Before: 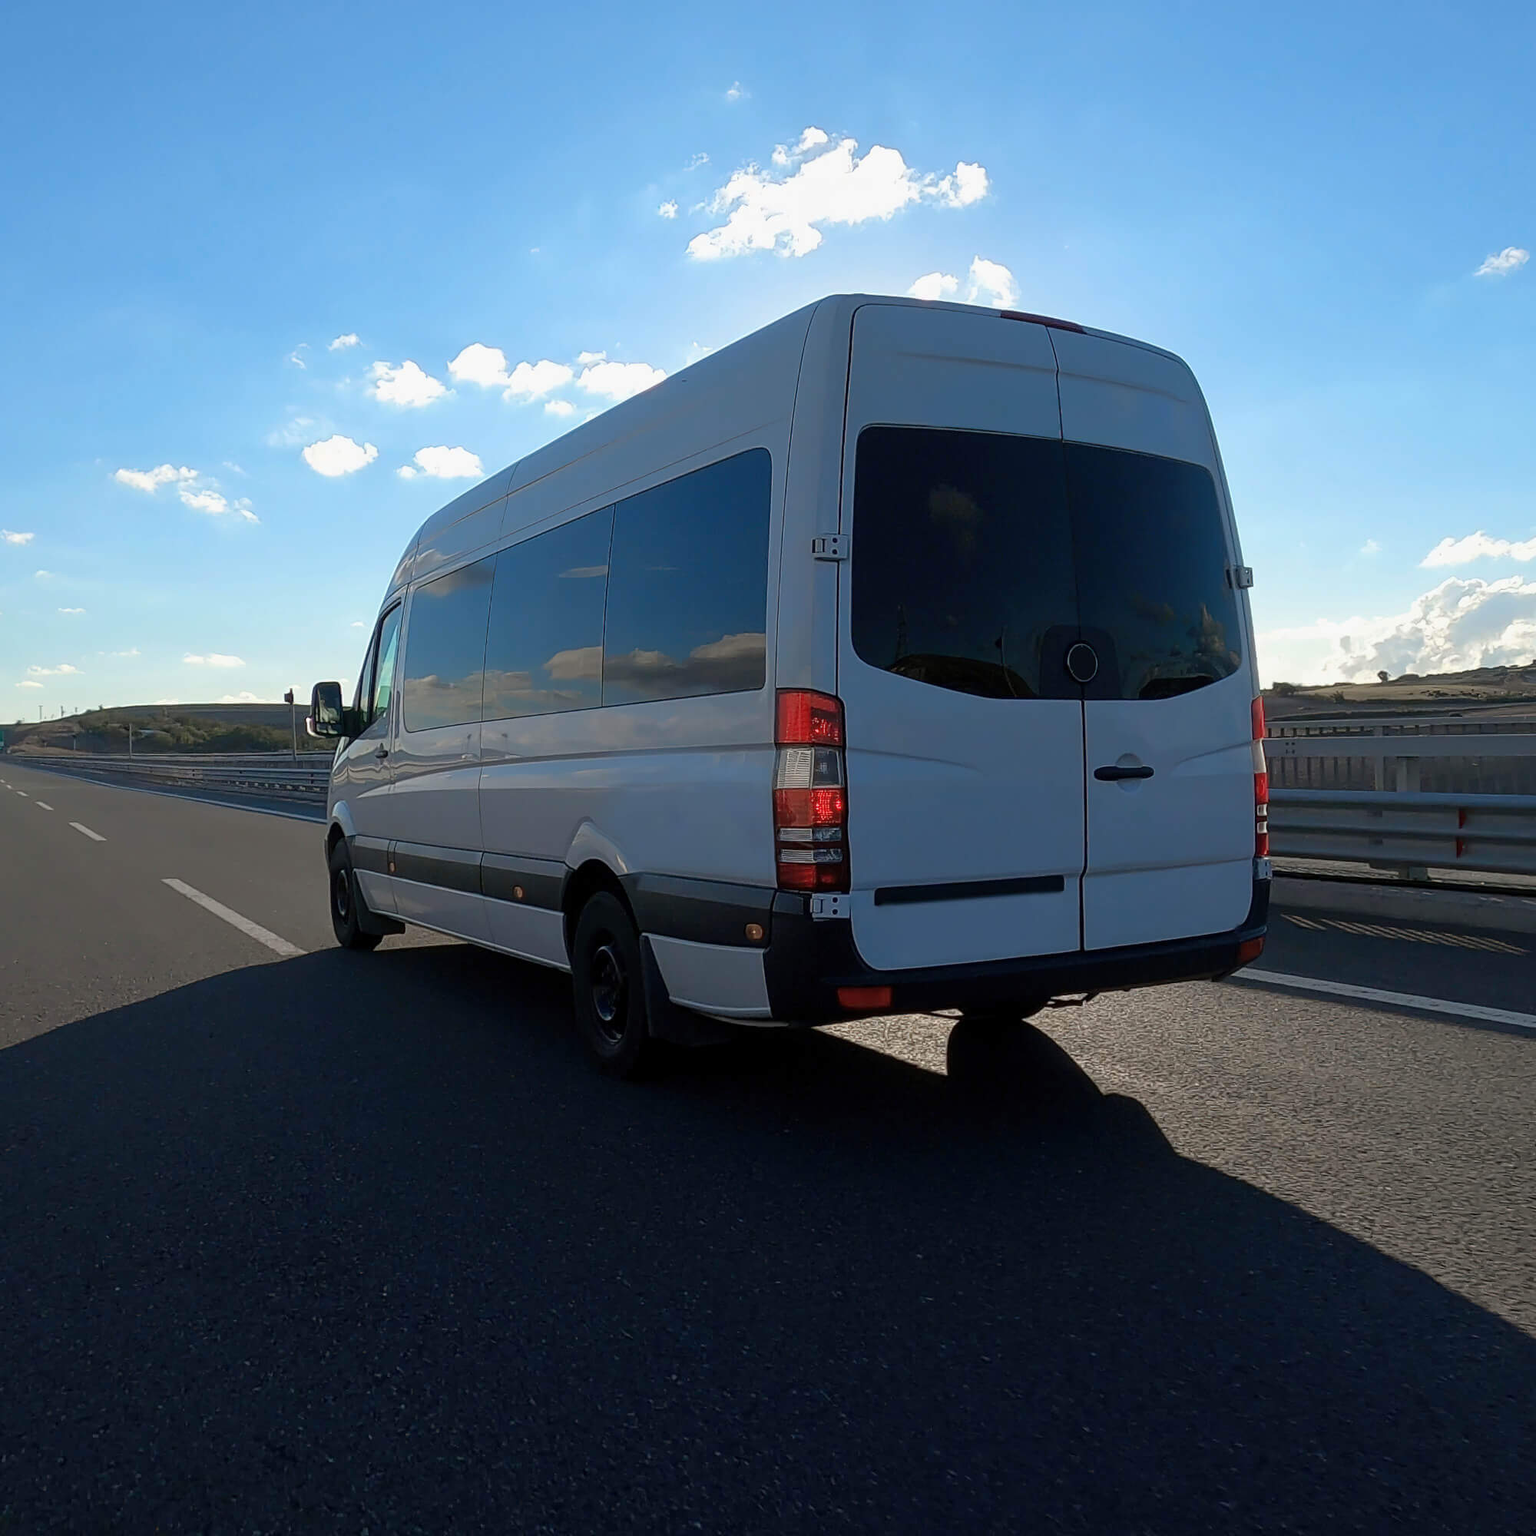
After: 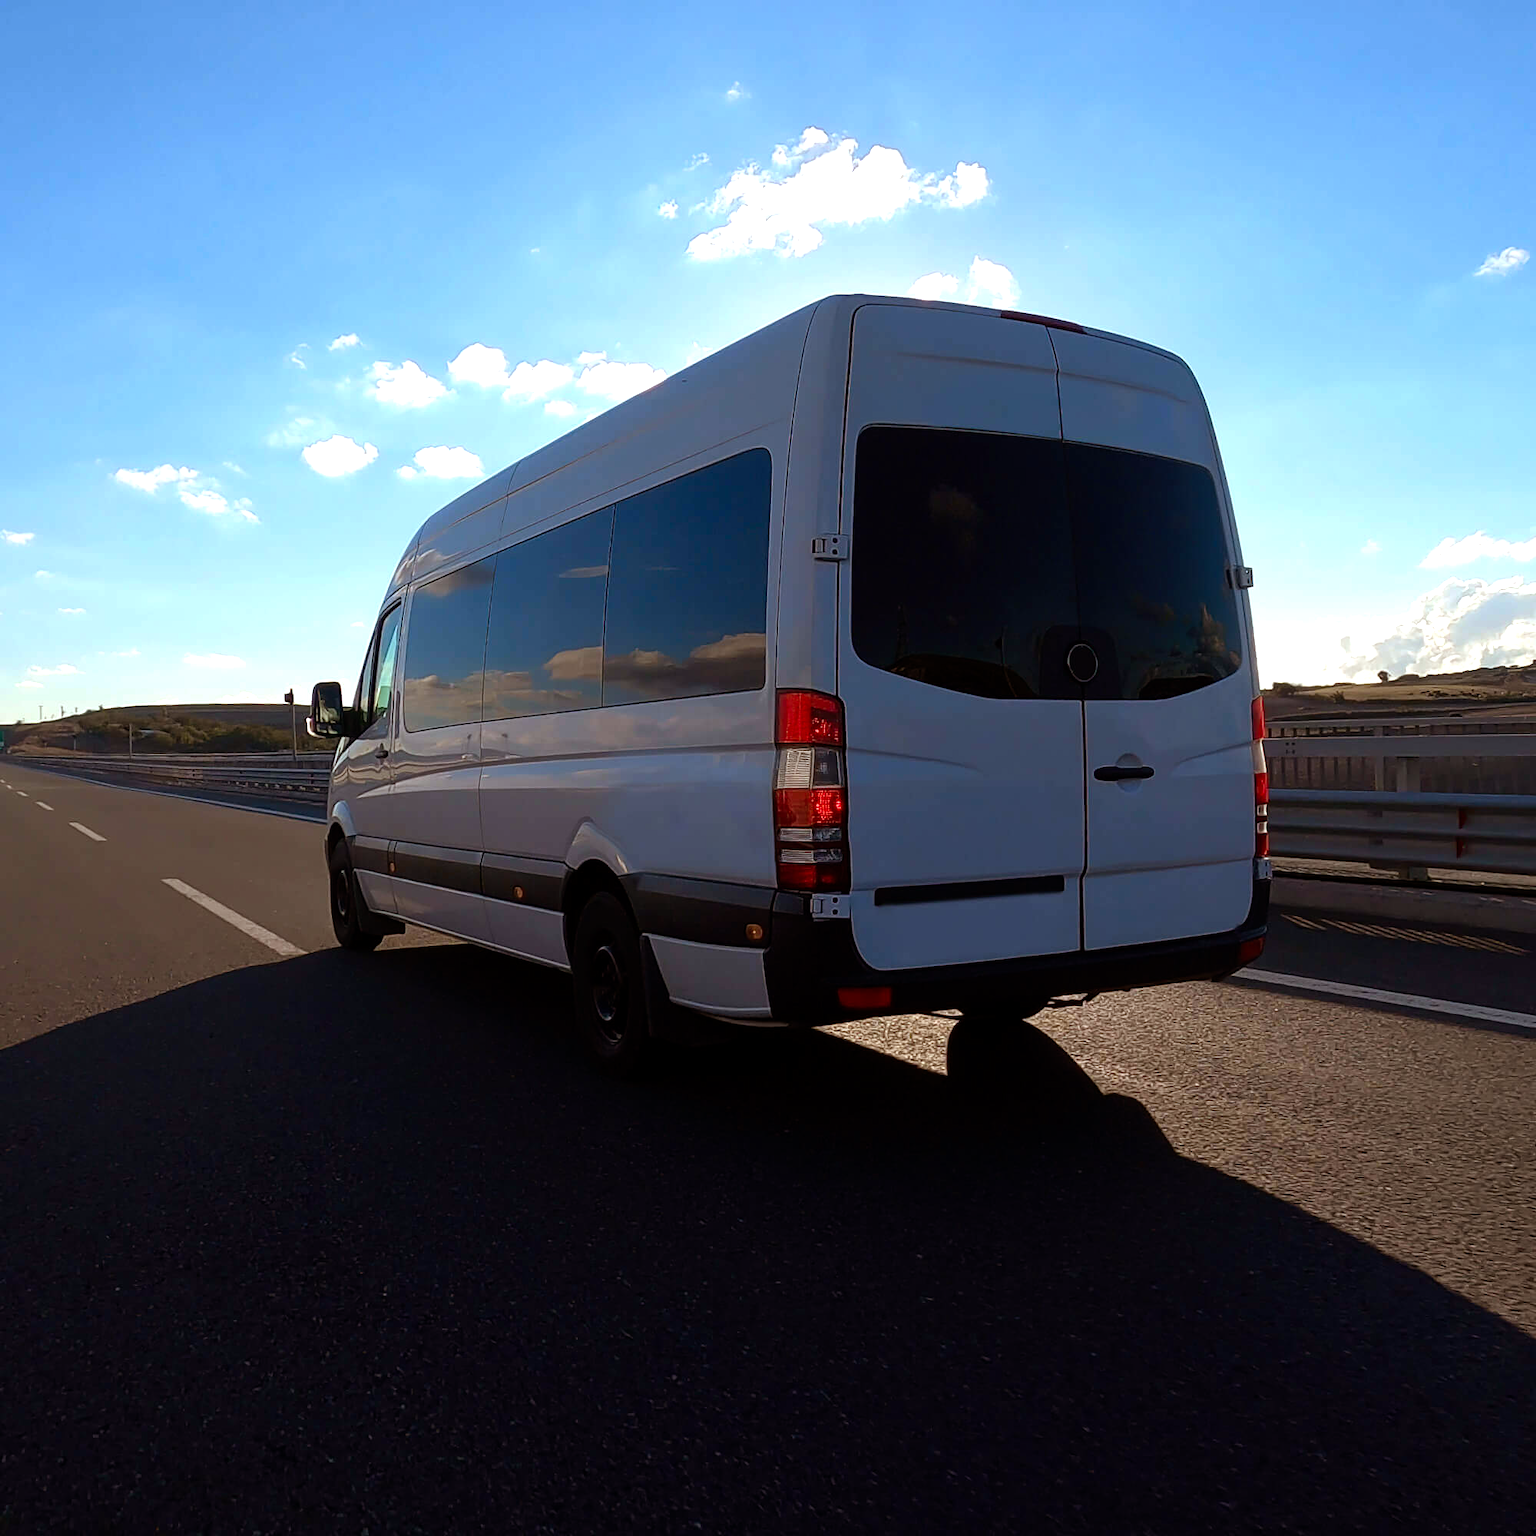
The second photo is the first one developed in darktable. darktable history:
exposure: black level correction 0, compensate exposure bias true, compensate highlight preservation false
rgb levels: mode RGB, independent channels, levels [[0, 0.5, 1], [0, 0.521, 1], [0, 0.536, 1]]
color balance rgb: shadows lift › luminance -20%, power › hue 72.24°, highlights gain › luminance 15%, global offset › hue 171.6°, perceptual saturation grading › highlights -15%, perceptual saturation grading › shadows 25%, global vibrance 30%, contrast 10%
